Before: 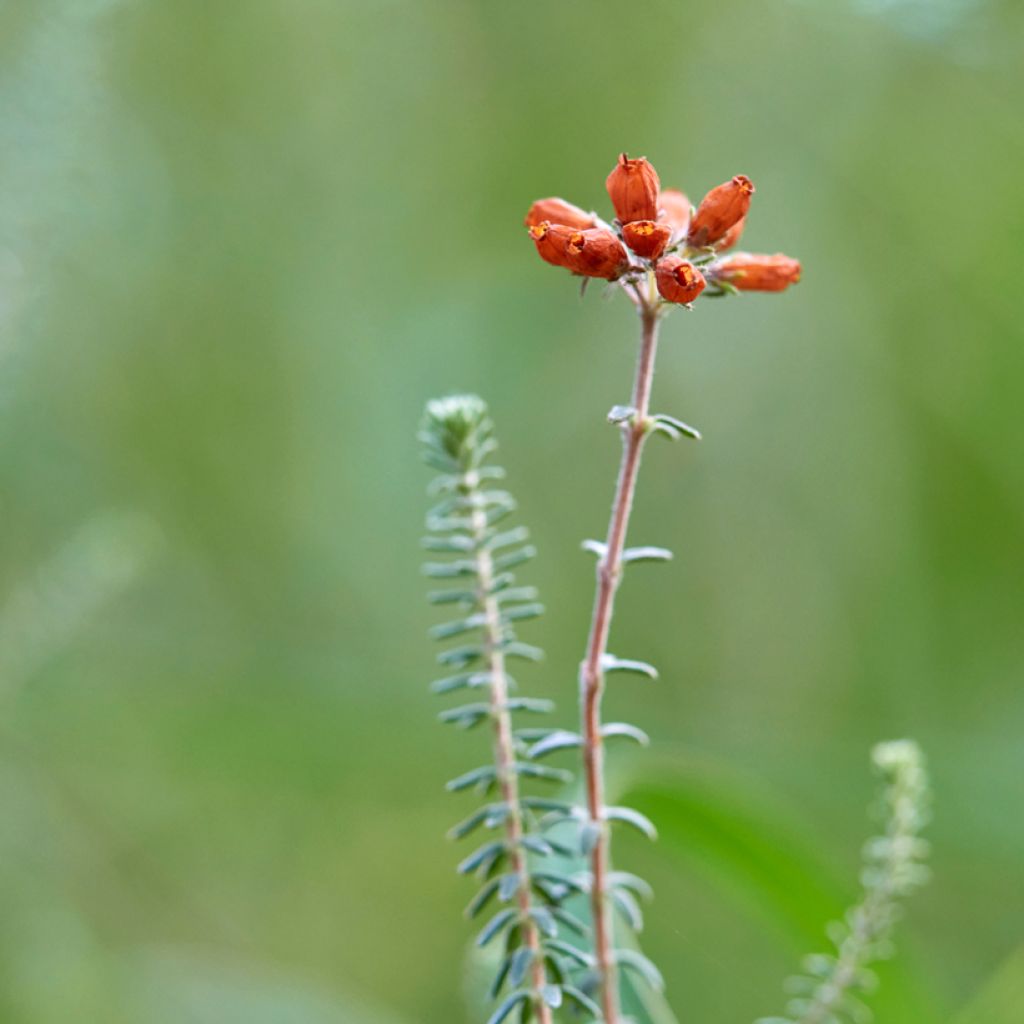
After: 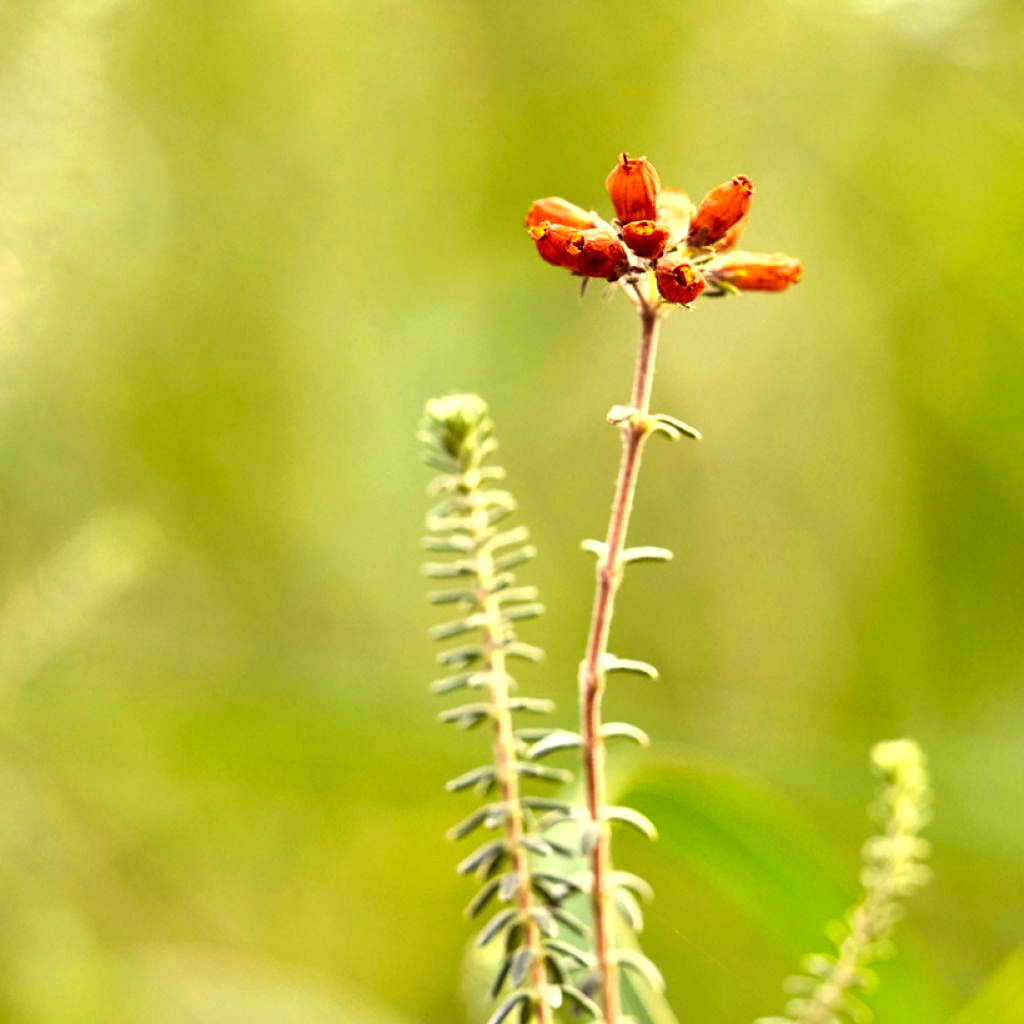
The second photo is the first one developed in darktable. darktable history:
contrast brightness saturation: contrast 0.201, brightness 0.154, saturation 0.149
exposure: compensate exposure bias true, compensate highlight preservation false
levels: levels [0.129, 0.519, 0.867]
color correction: highlights a* 10.11, highlights b* 39.29, shadows a* 14.3, shadows b* 3.61
